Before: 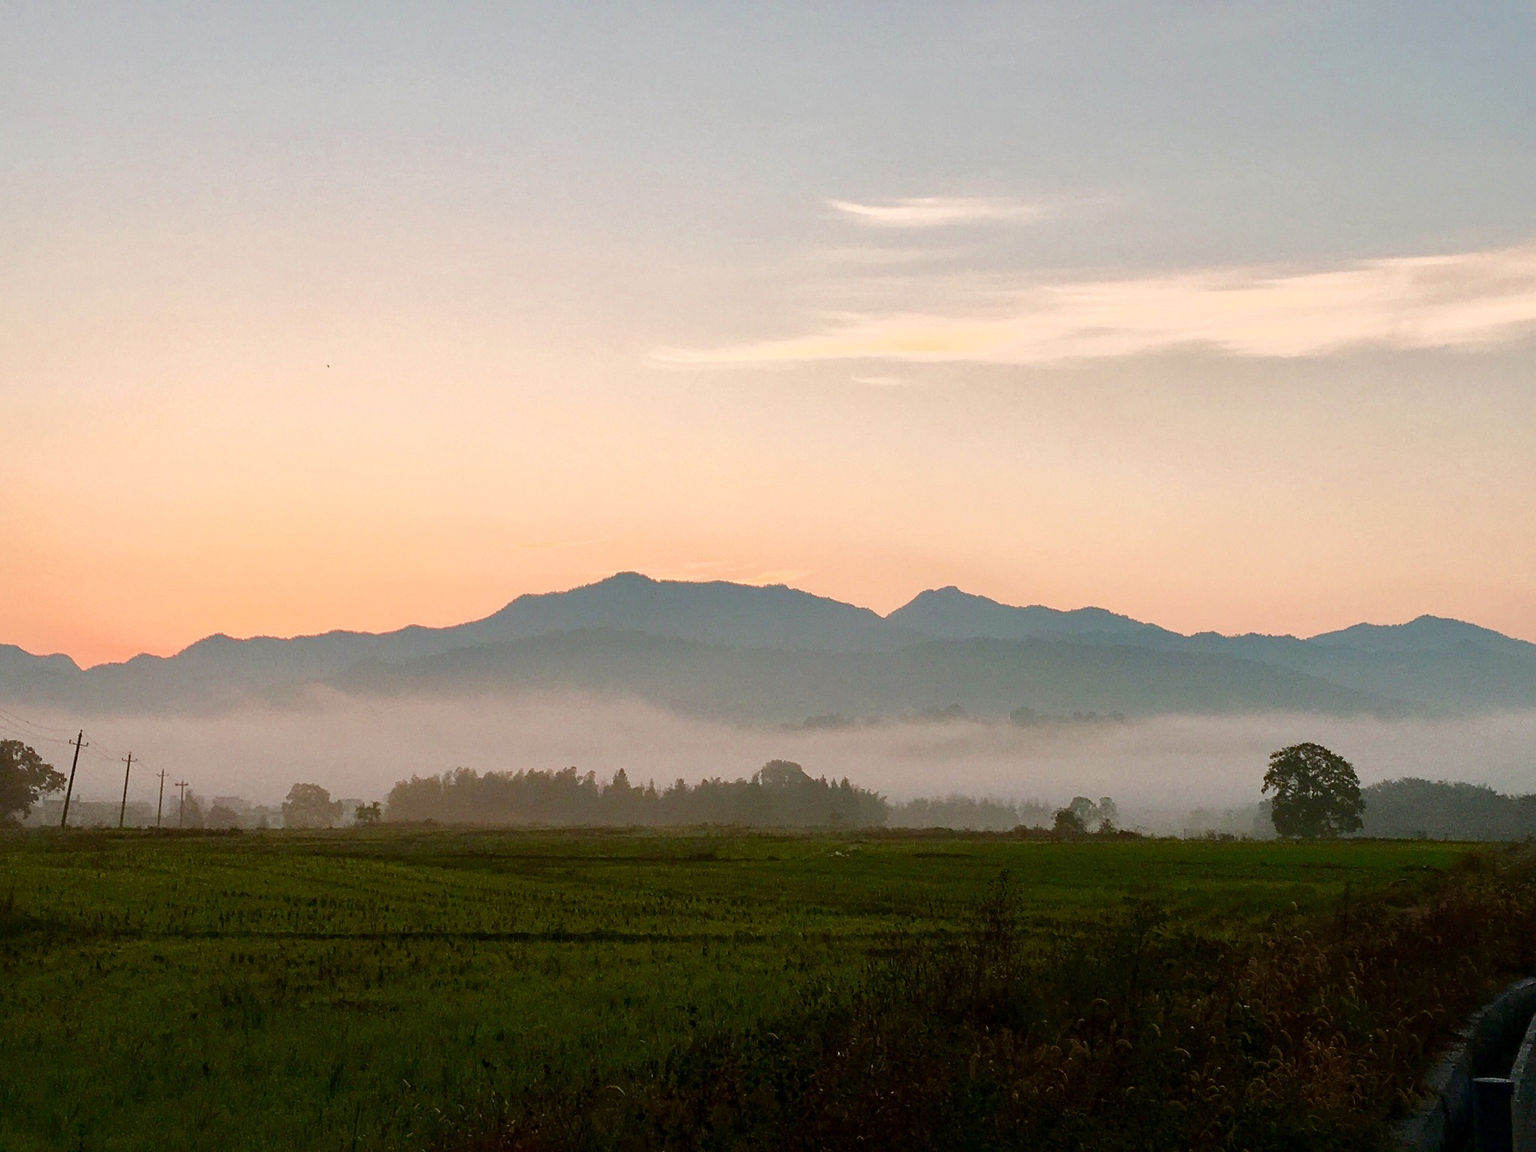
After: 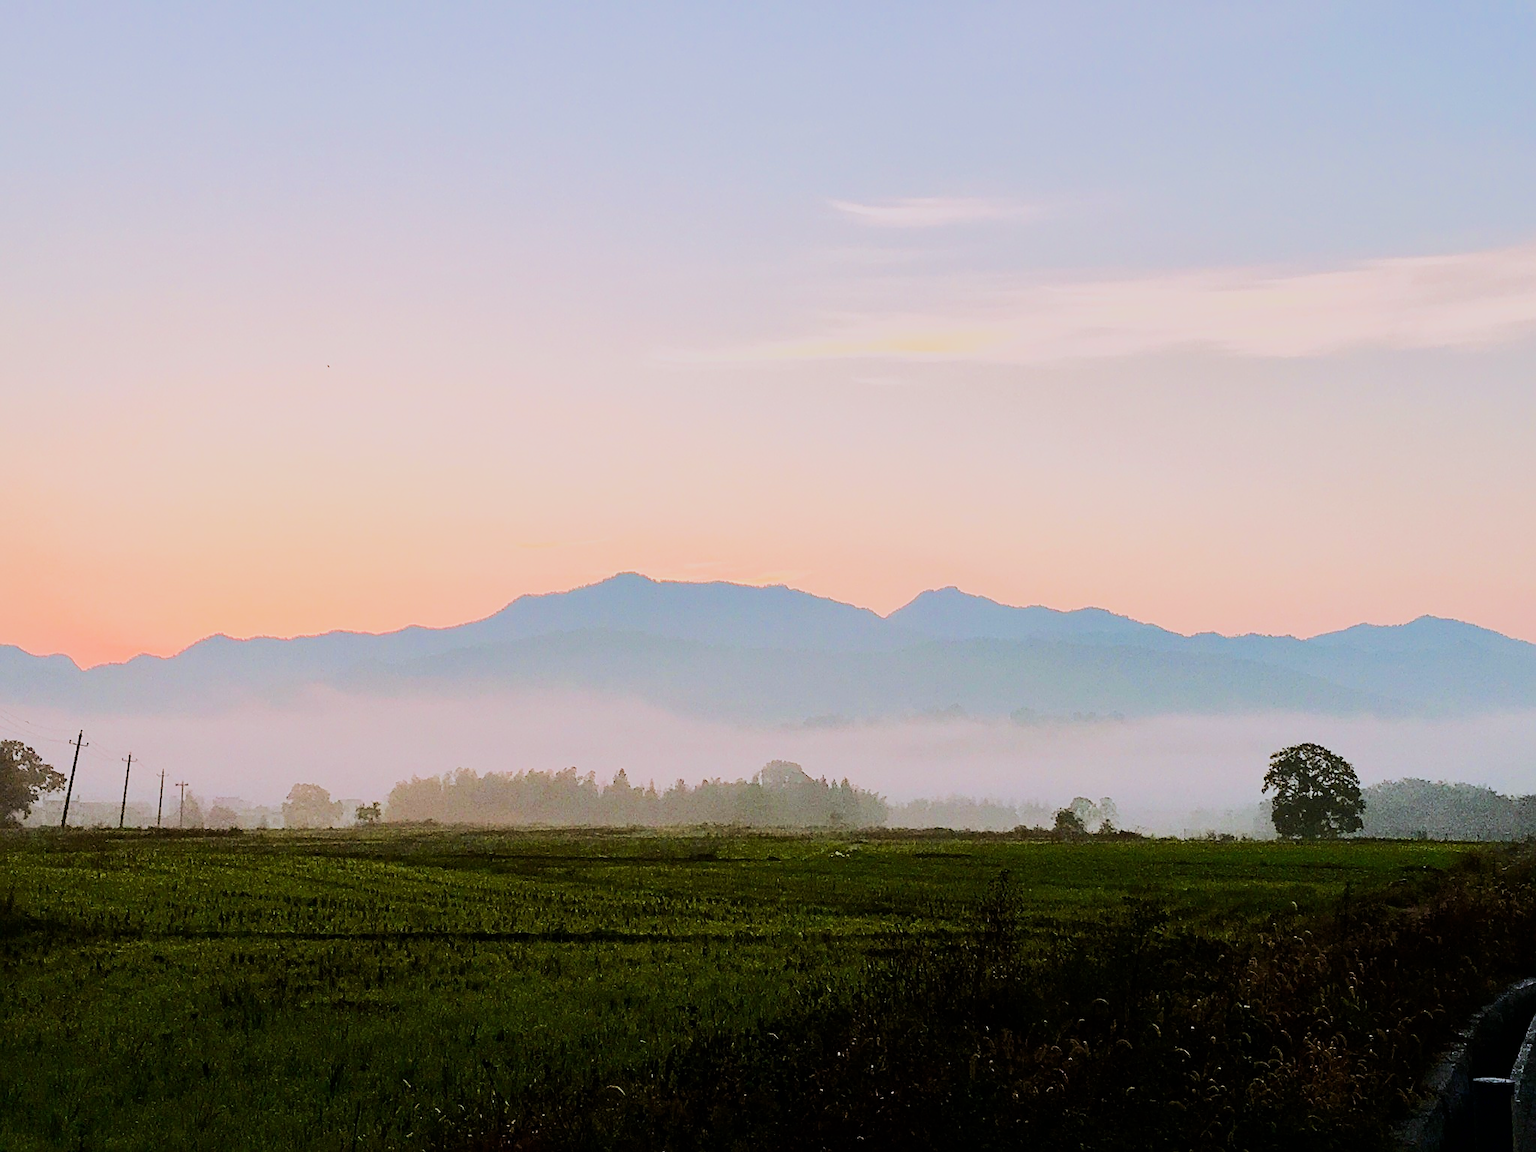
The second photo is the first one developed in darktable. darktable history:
rgb curve: curves: ch0 [(0, 0) (0.284, 0.292) (0.505, 0.644) (1, 1)]; ch1 [(0, 0) (0.284, 0.292) (0.505, 0.644) (1, 1)]; ch2 [(0, 0) (0.284, 0.292) (0.505, 0.644) (1, 1)], compensate middle gray true
sharpen: on, module defaults
exposure: exposure 0.6 EV, compensate highlight preservation false
white balance: red 0.967, blue 1.119, emerald 0.756
filmic rgb: black relative exposure -7.15 EV, white relative exposure 5.36 EV, hardness 3.02, color science v6 (2022)
